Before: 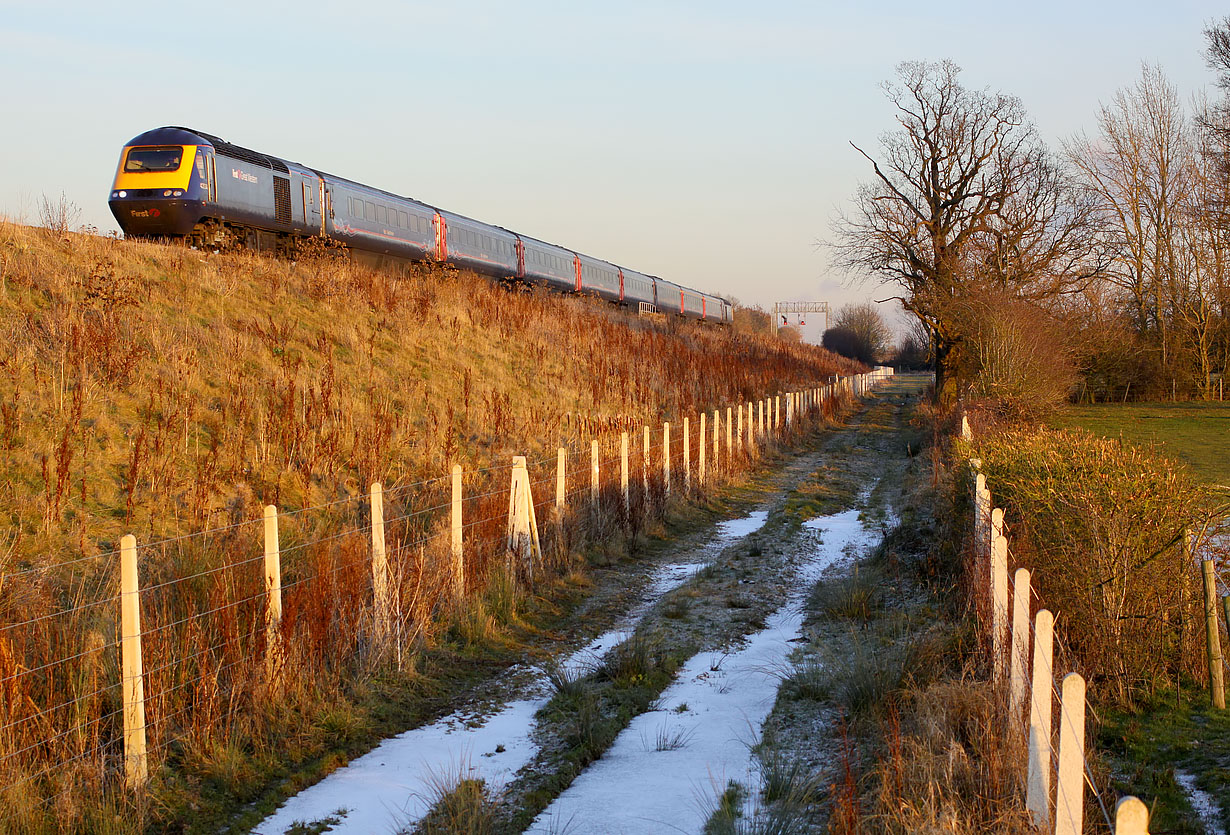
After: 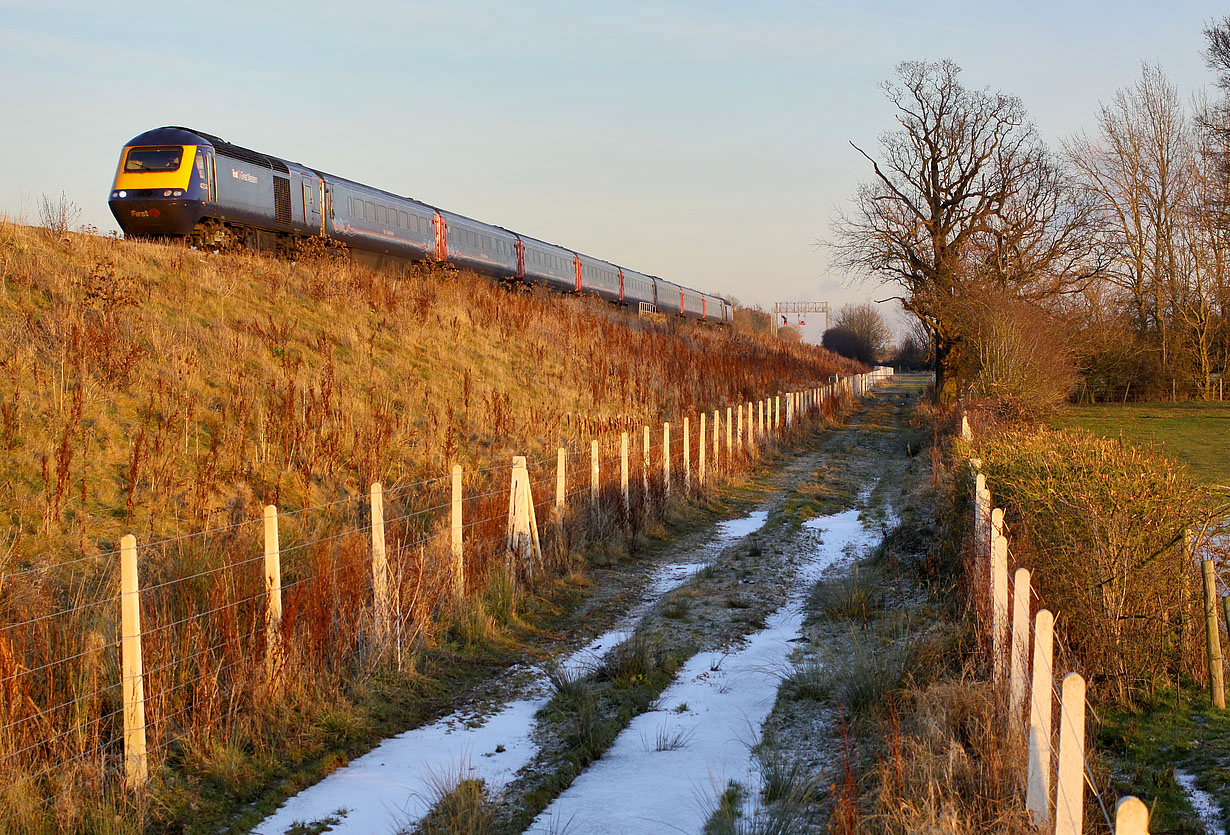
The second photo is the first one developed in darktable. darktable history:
shadows and highlights: soften with gaussian
base curve: exposure shift 0, preserve colors none
